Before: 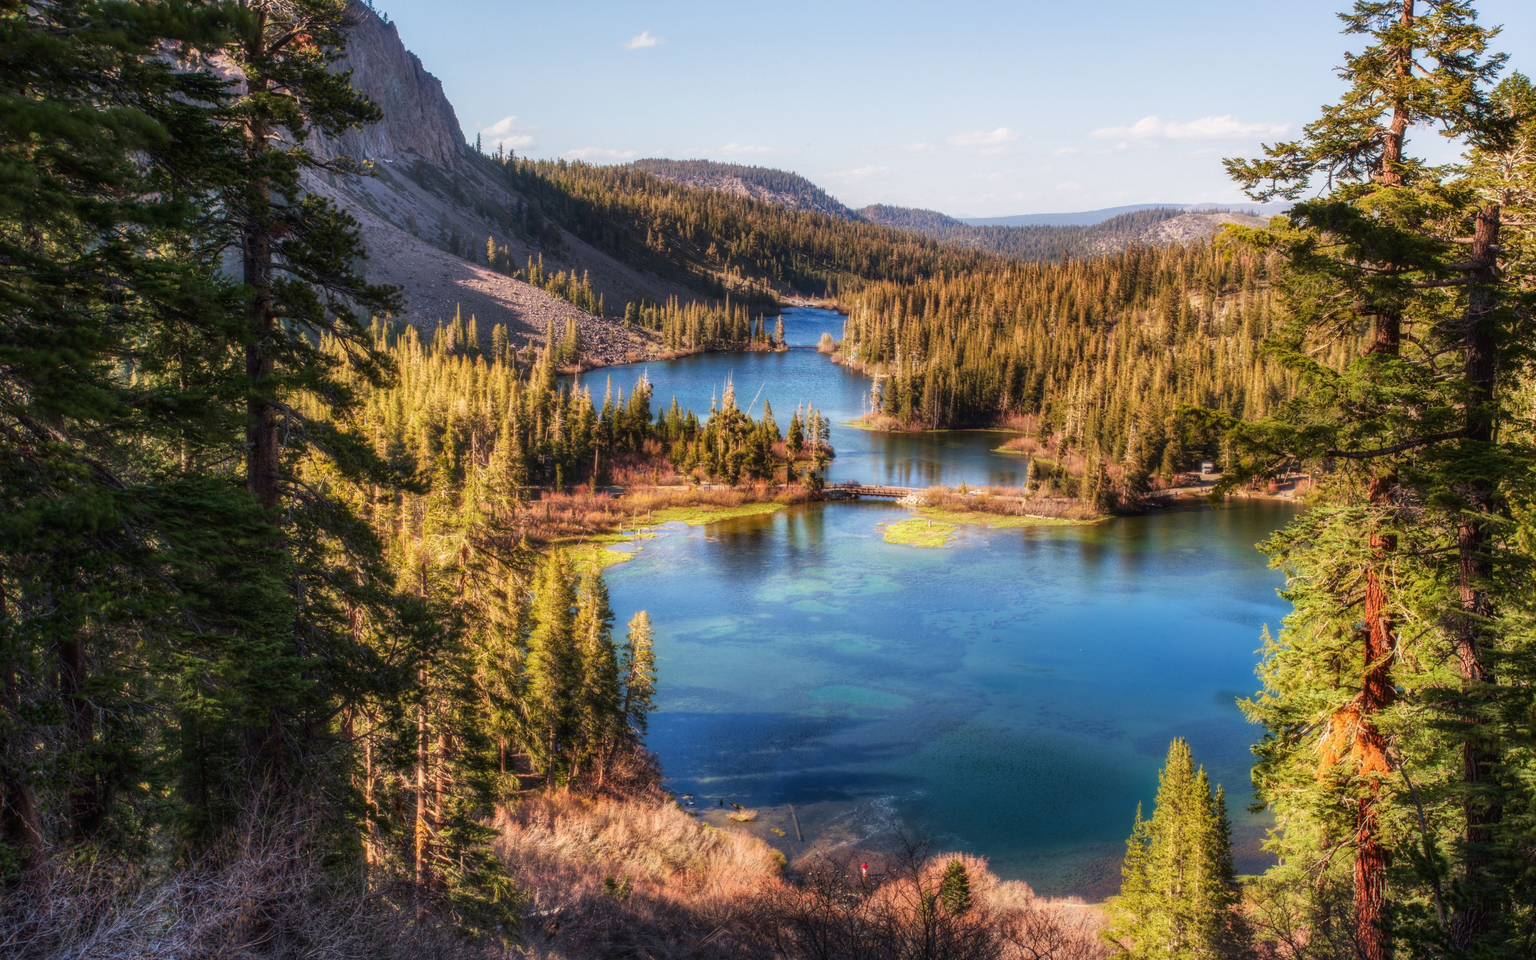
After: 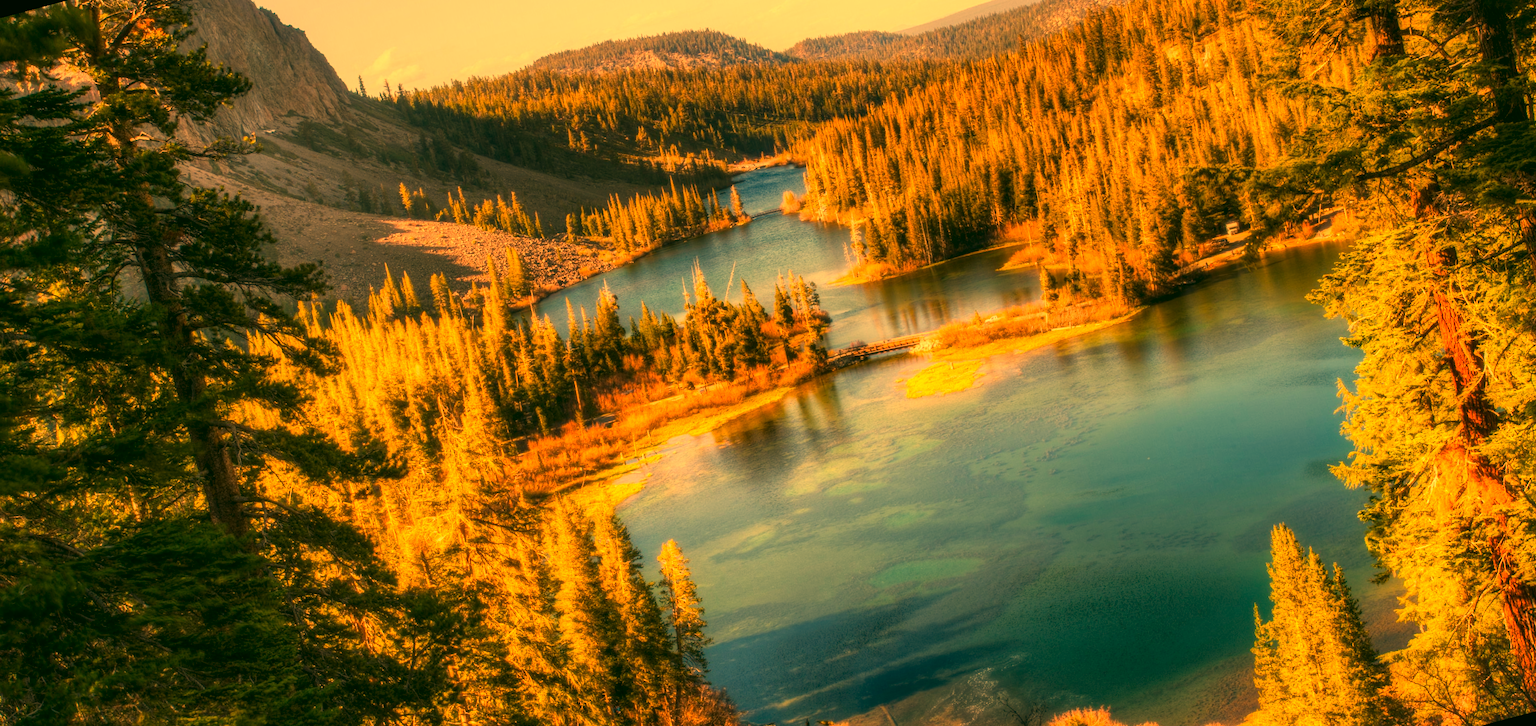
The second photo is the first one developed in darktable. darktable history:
rotate and perspective: rotation -14.8°, crop left 0.1, crop right 0.903, crop top 0.25, crop bottom 0.748
color correction: highlights a* 5.3, highlights b* 24.26, shadows a* -15.58, shadows b* 4.02
white balance: red 1.467, blue 0.684
